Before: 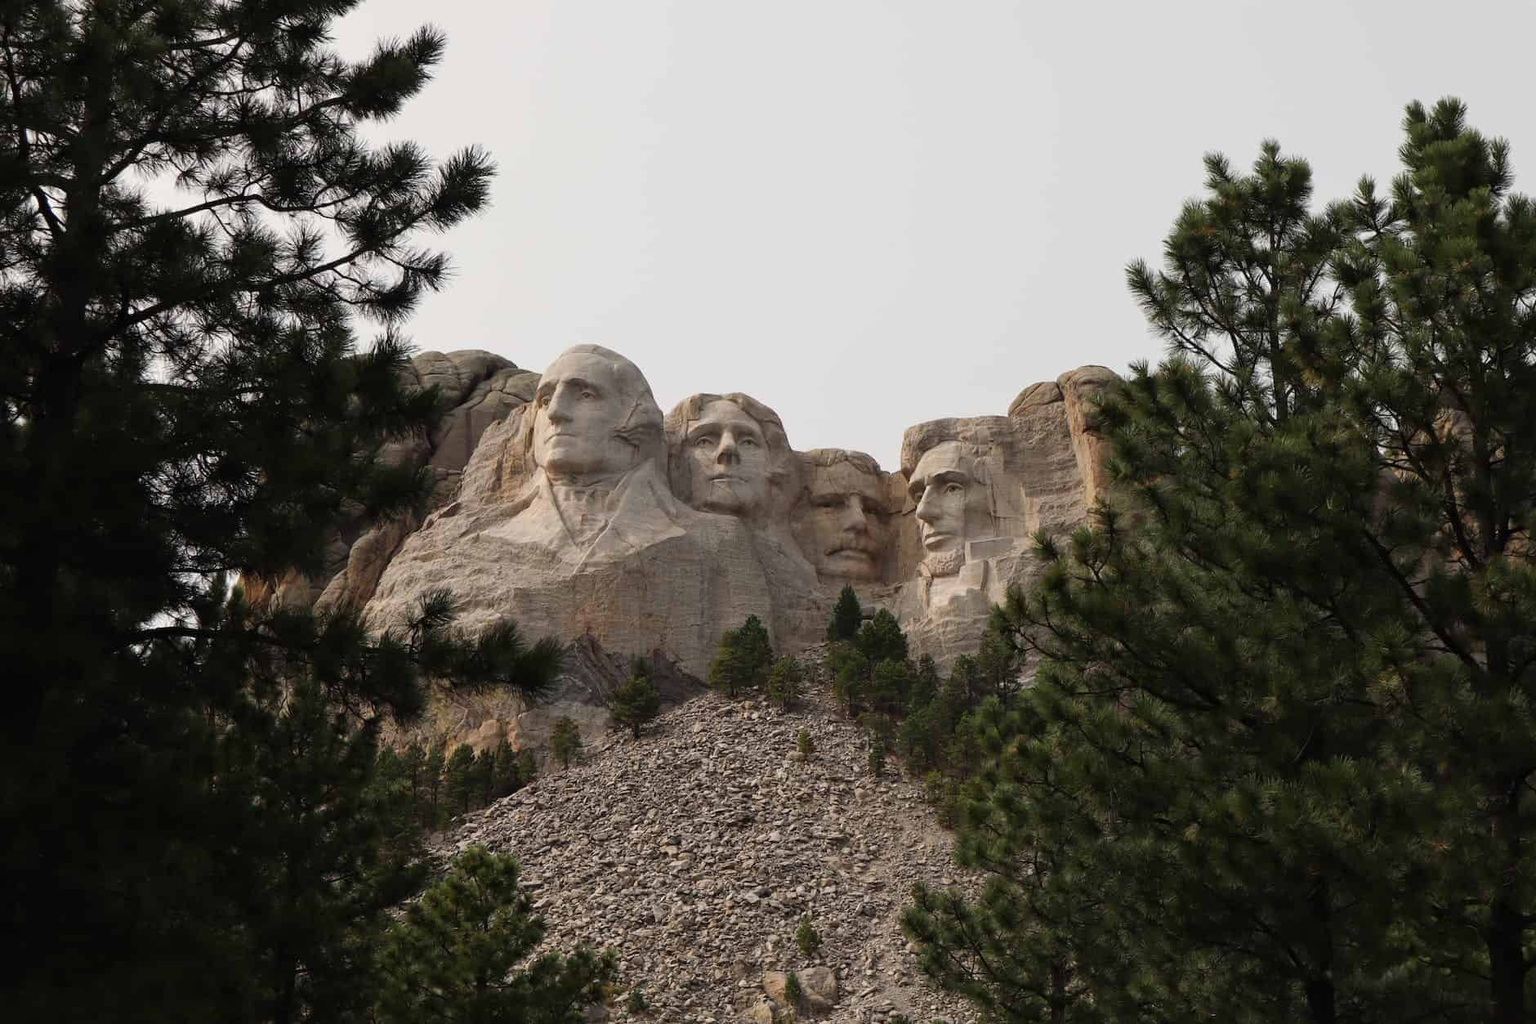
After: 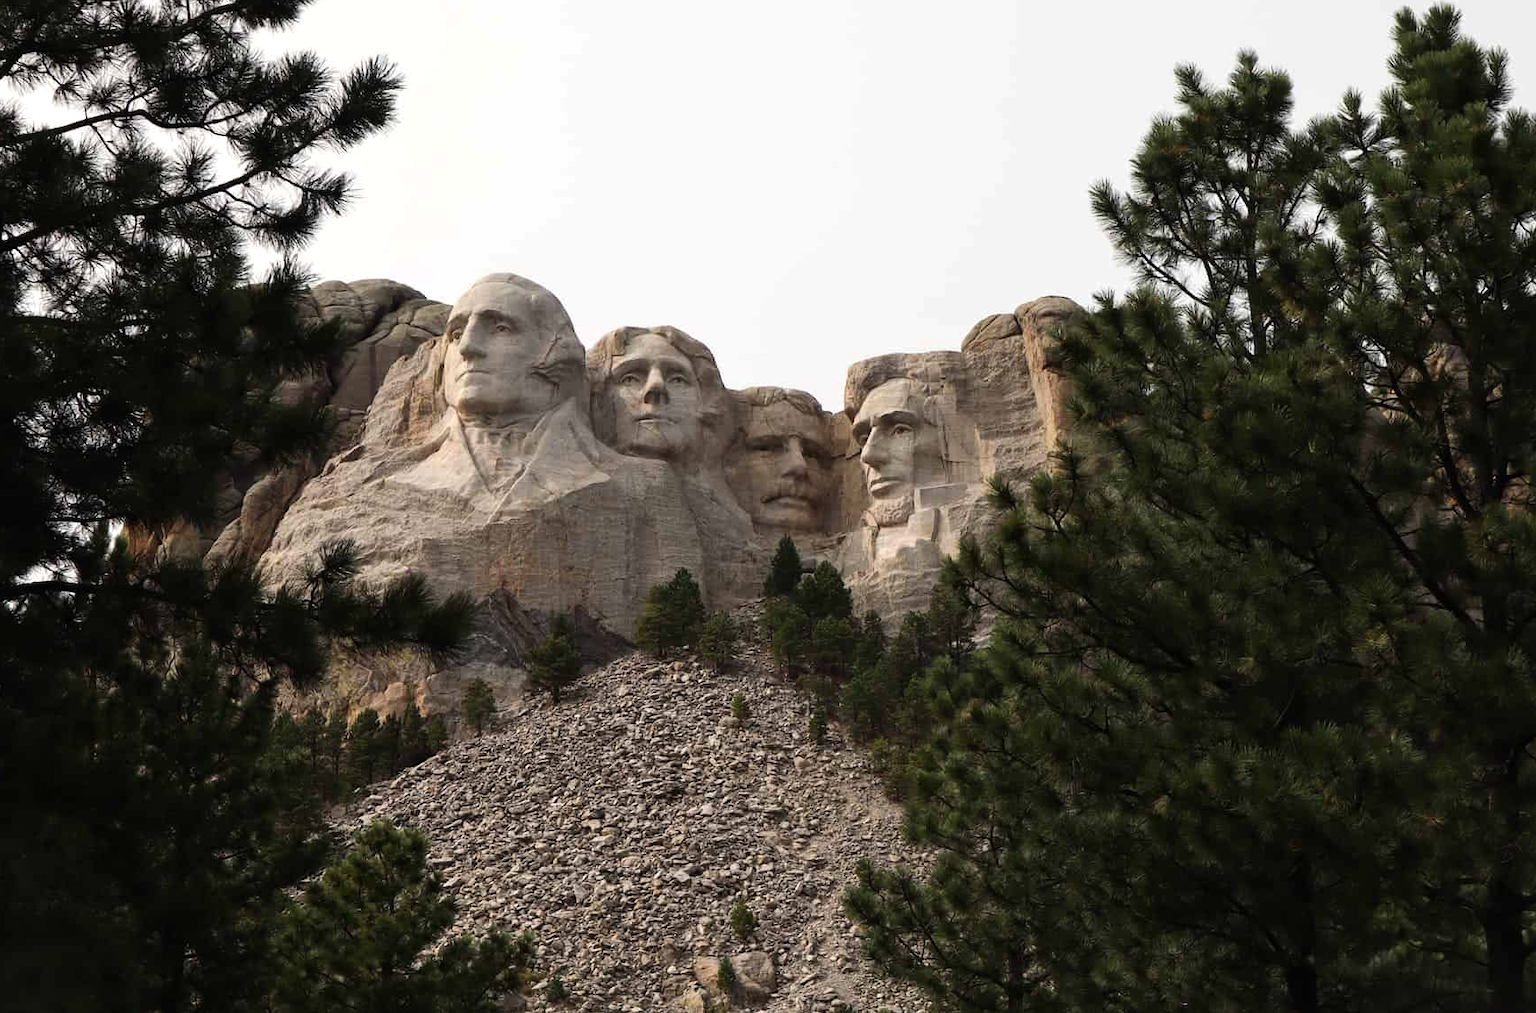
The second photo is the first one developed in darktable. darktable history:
shadows and highlights: radius 334.93, shadows 63.48, highlights 6.06, compress 87.7%, highlights color adjustment 39.73%, soften with gaussian
crop and rotate: left 8.262%, top 9.226%
tone equalizer: -8 EV -0.417 EV, -7 EV -0.389 EV, -6 EV -0.333 EV, -5 EV -0.222 EV, -3 EV 0.222 EV, -2 EV 0.333 EV, -1 EV 0.389 EV, +0 EV 0.417 EV, edges refinement/feathering 500, mask exposure compensation -1.57 EV, preserve details no
